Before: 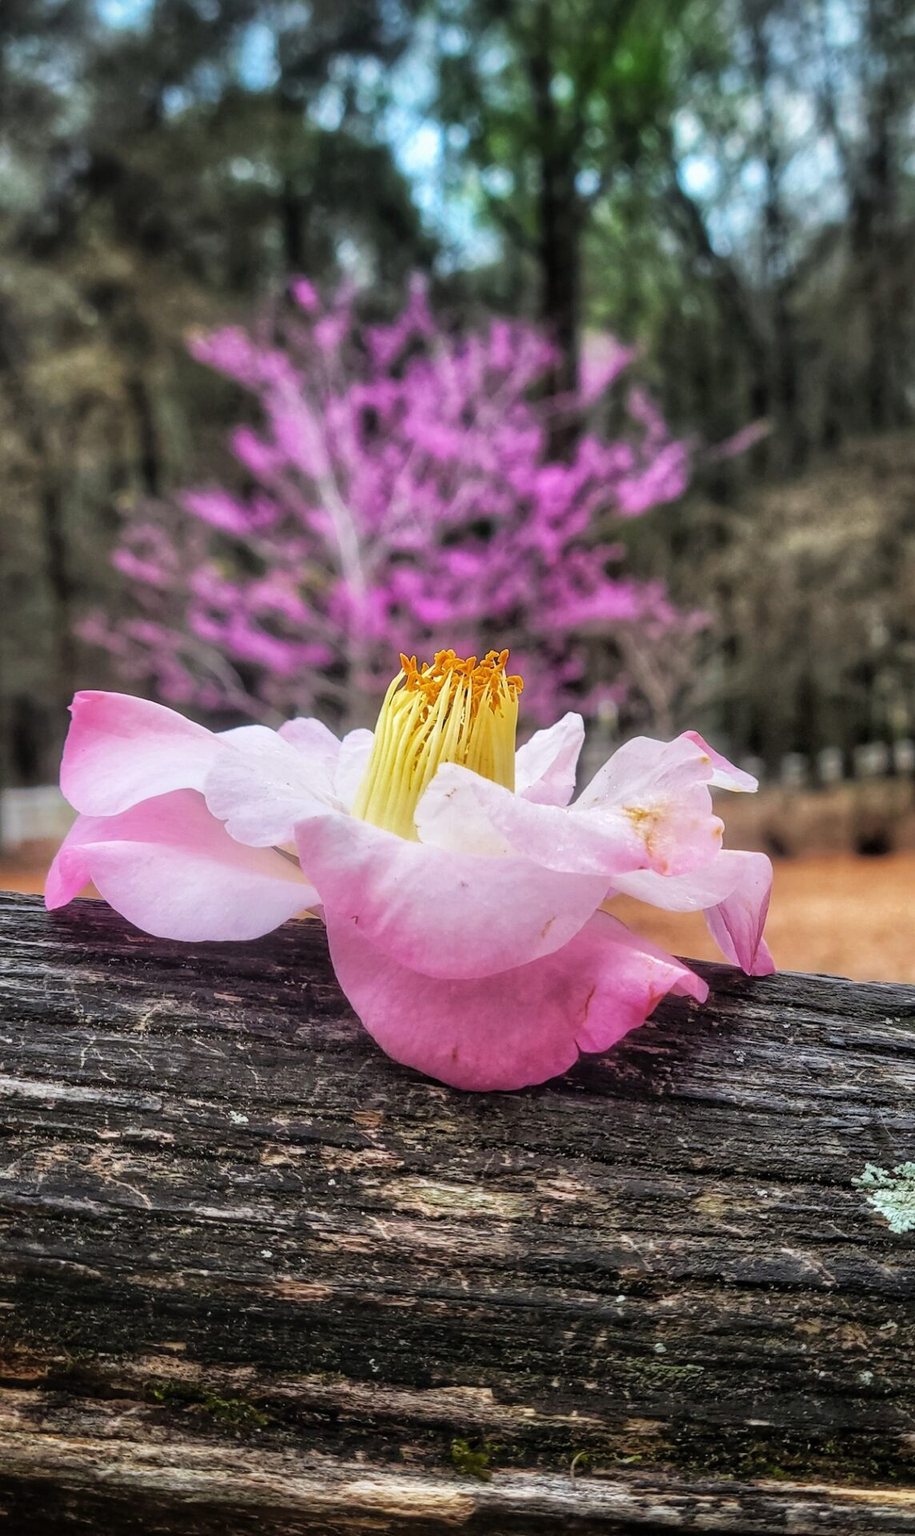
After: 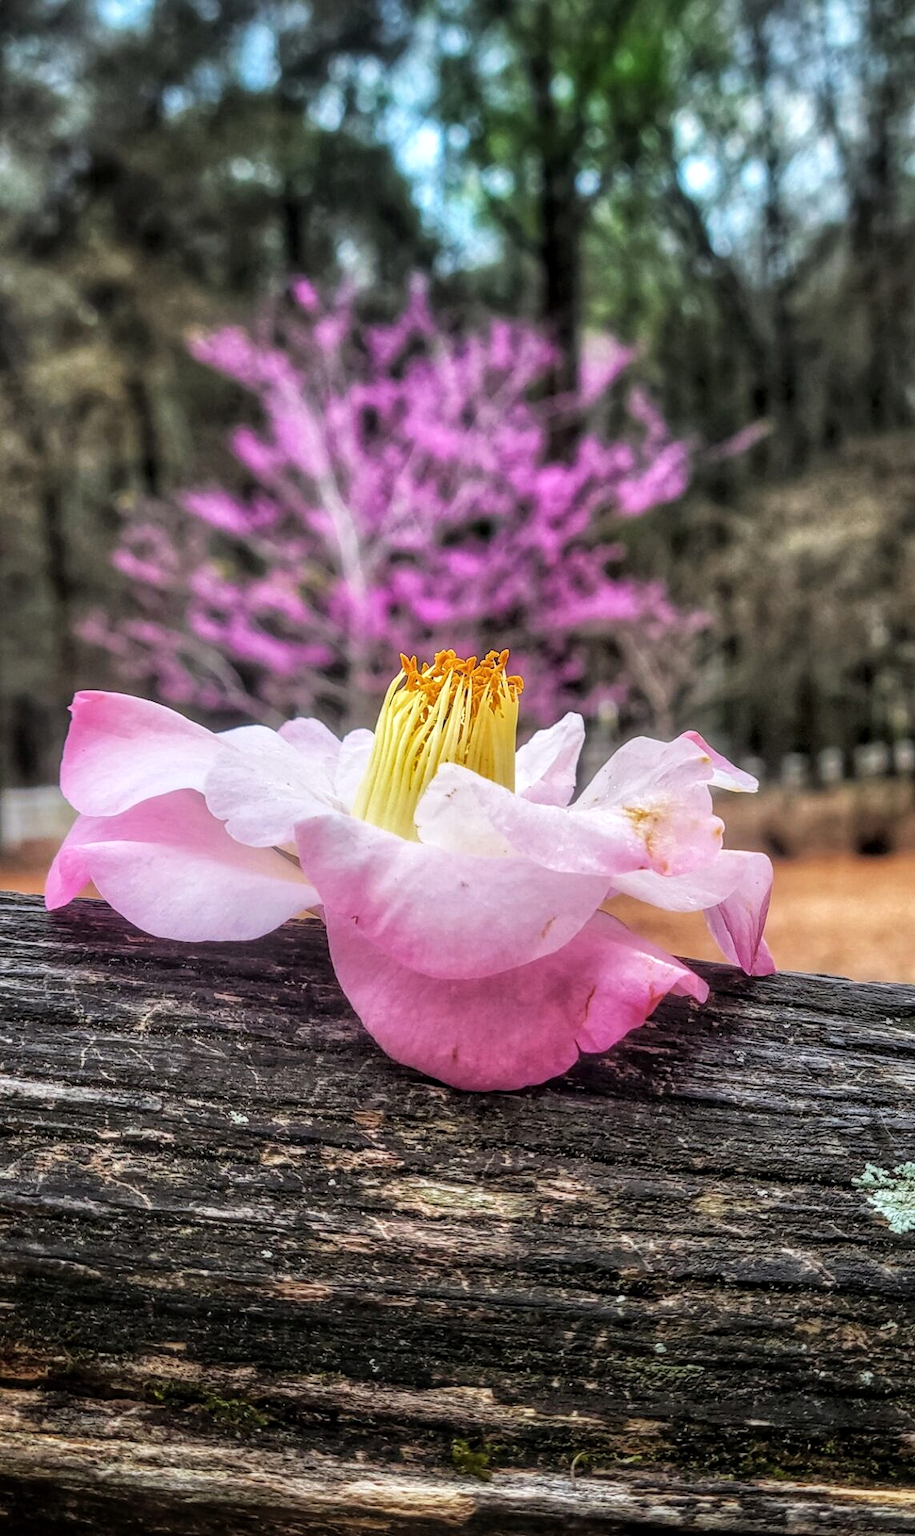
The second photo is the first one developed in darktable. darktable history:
levels: mode automatic, black 0.023%, white 99.97%, levels [0.062, 0.494, 0.925]
local contrast: on, module defaults
